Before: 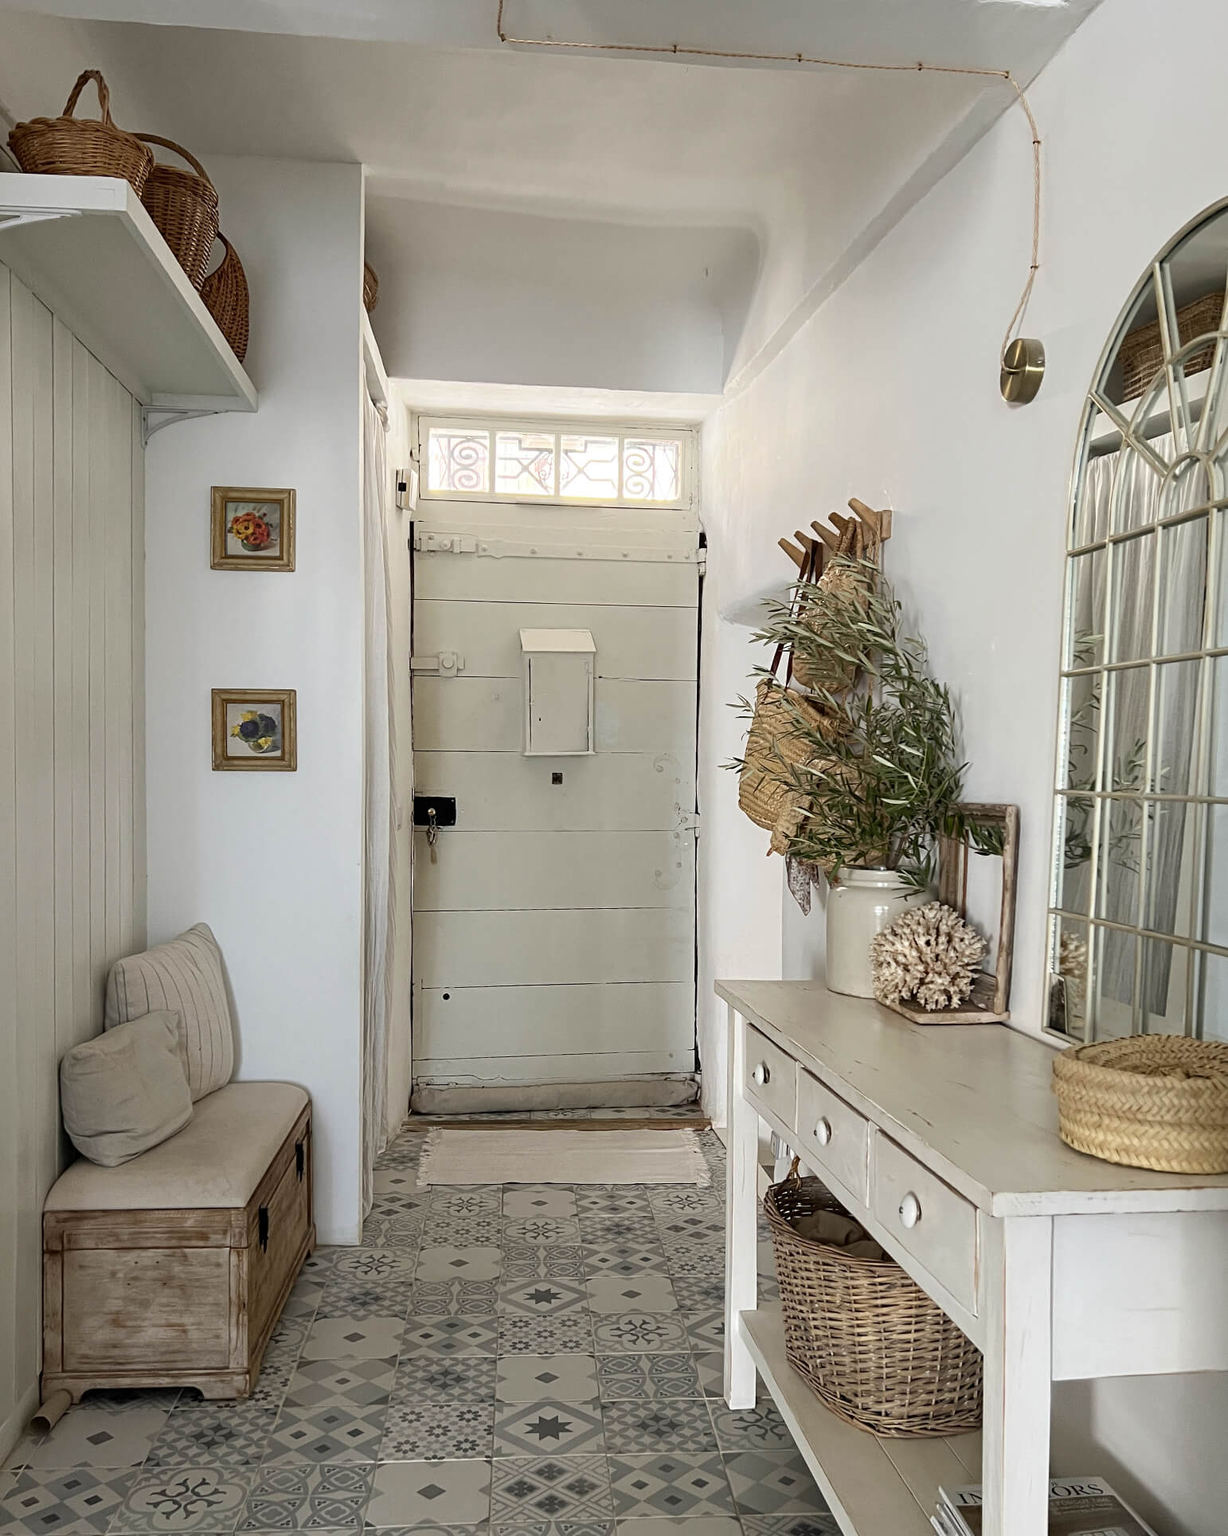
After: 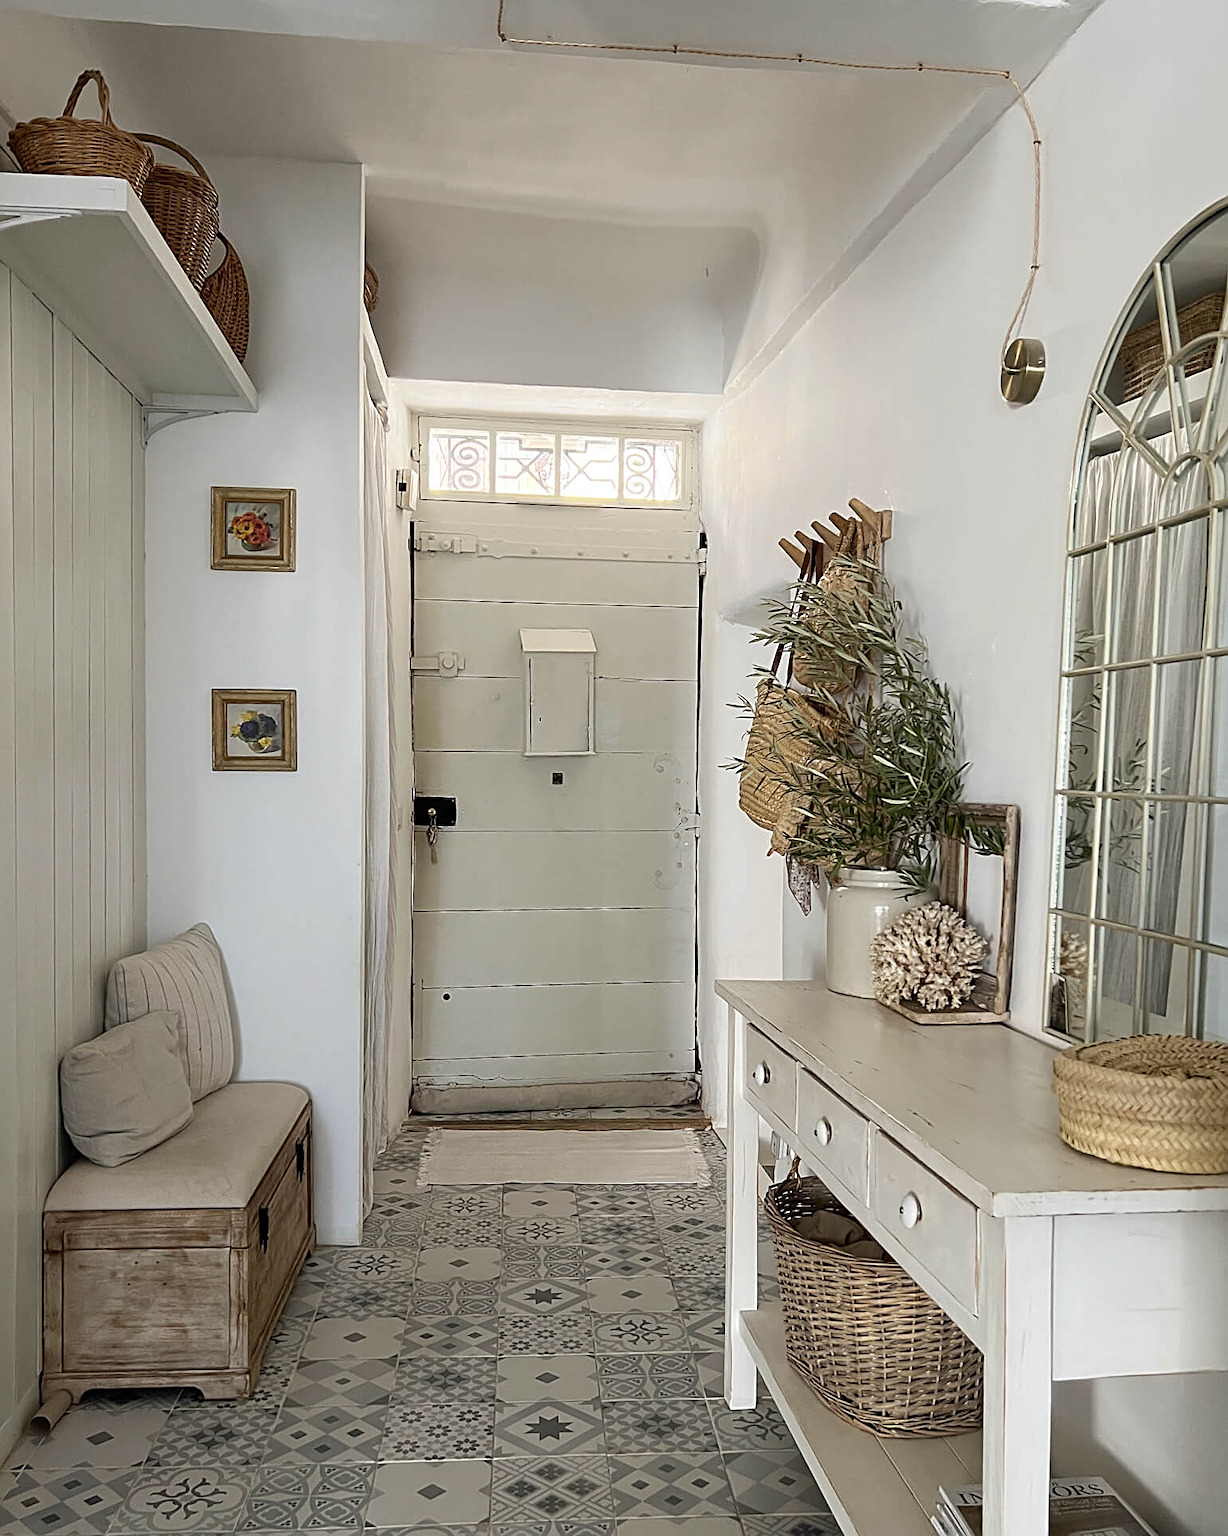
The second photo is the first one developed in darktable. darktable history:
contrast equalizer: y [[0.5 ×6], [0.5 ×6], [0.5, 0.5, 0.501, 0.545, 0.707, 0.863], [0 ×6], [0 ×6]]
sharpen: on, module defaults
